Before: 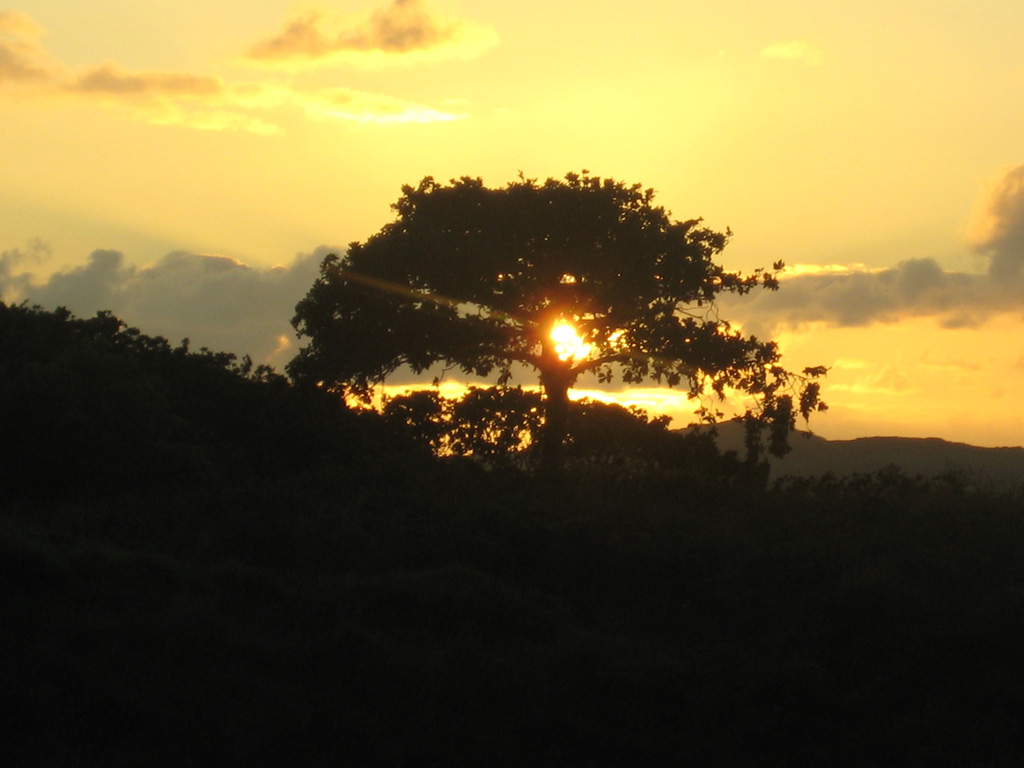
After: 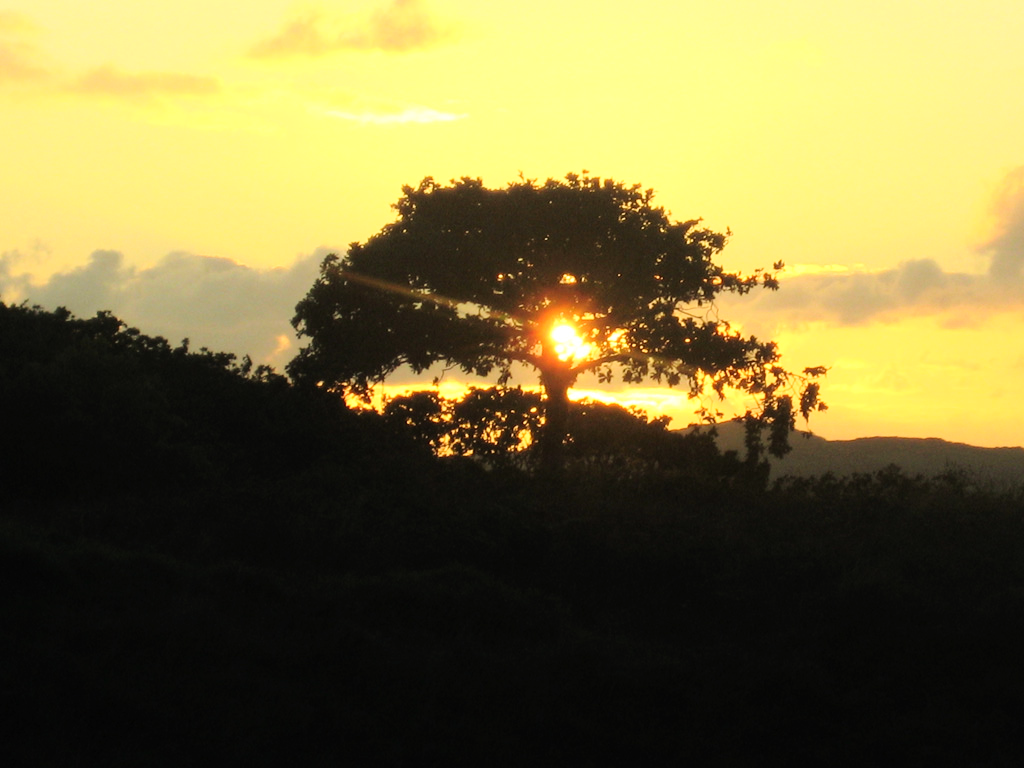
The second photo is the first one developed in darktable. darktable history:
base curve: curves: ch0 [(0, 0) (0.008, 0.007) (0.022, 0.029) (0.048, 0.089) (0.092, 0.197) (0.191, 0.399) (0.275, 0.534) (0.357, 0.65) (0.477, 0.78) (0.542, 0.833) (0.799, 0.973) (1, 1)]
